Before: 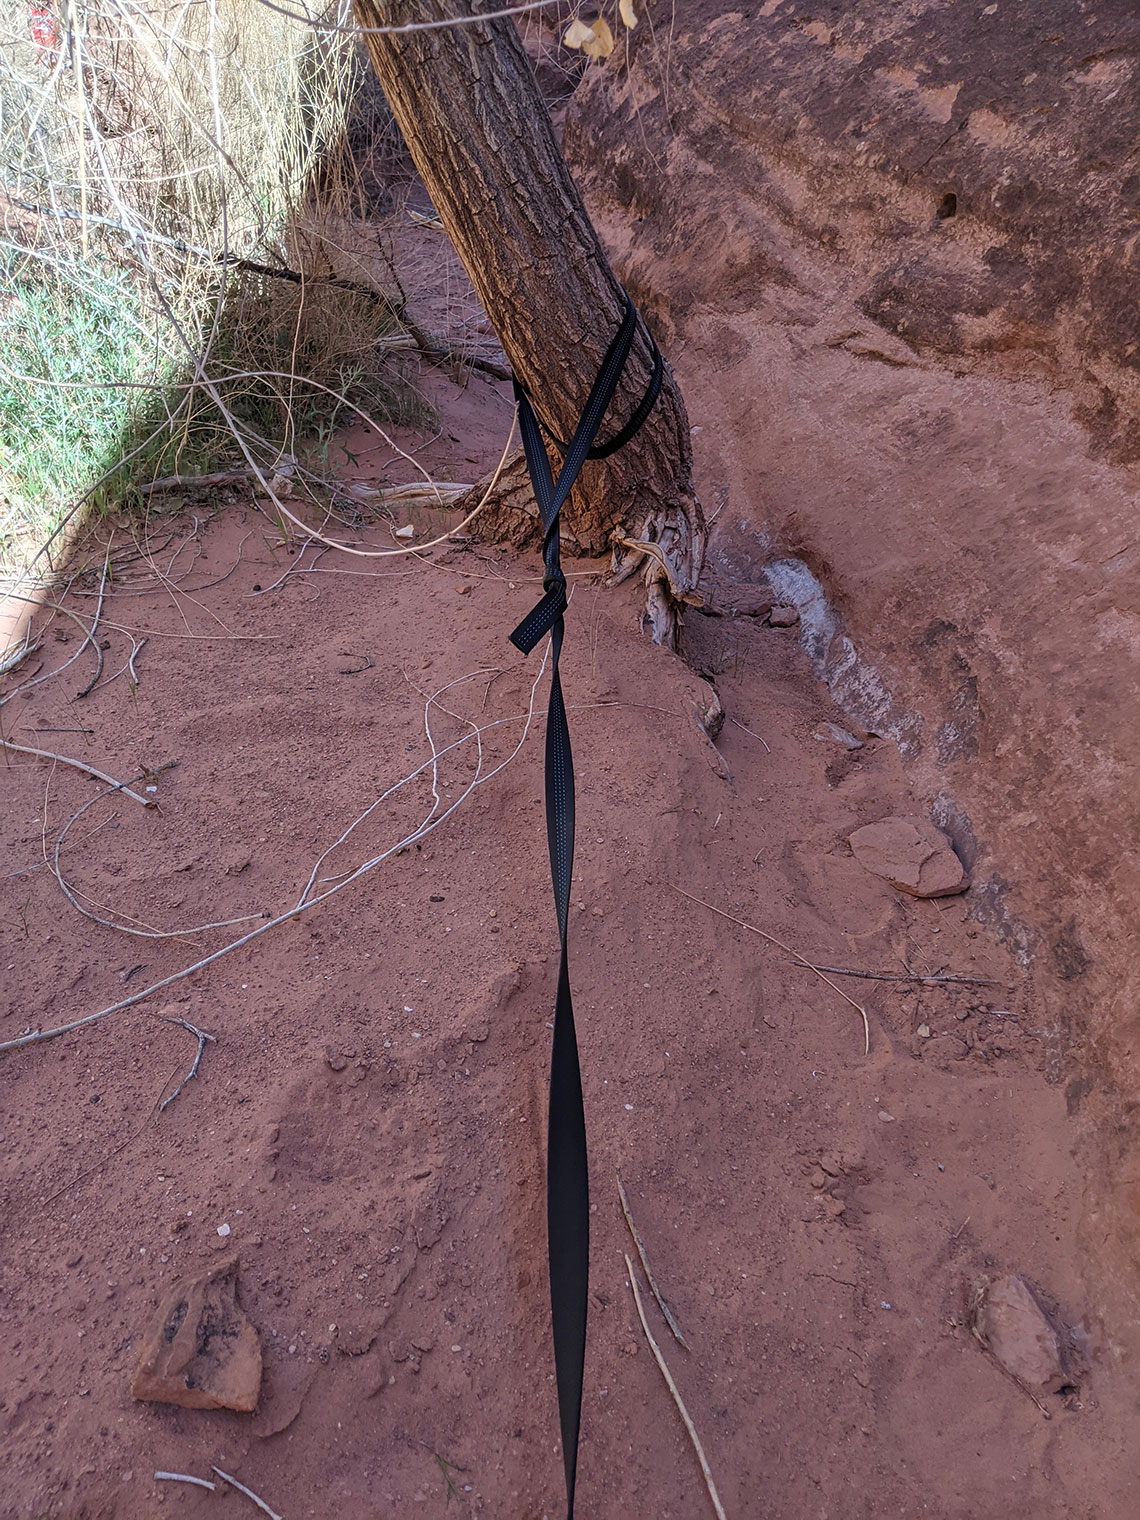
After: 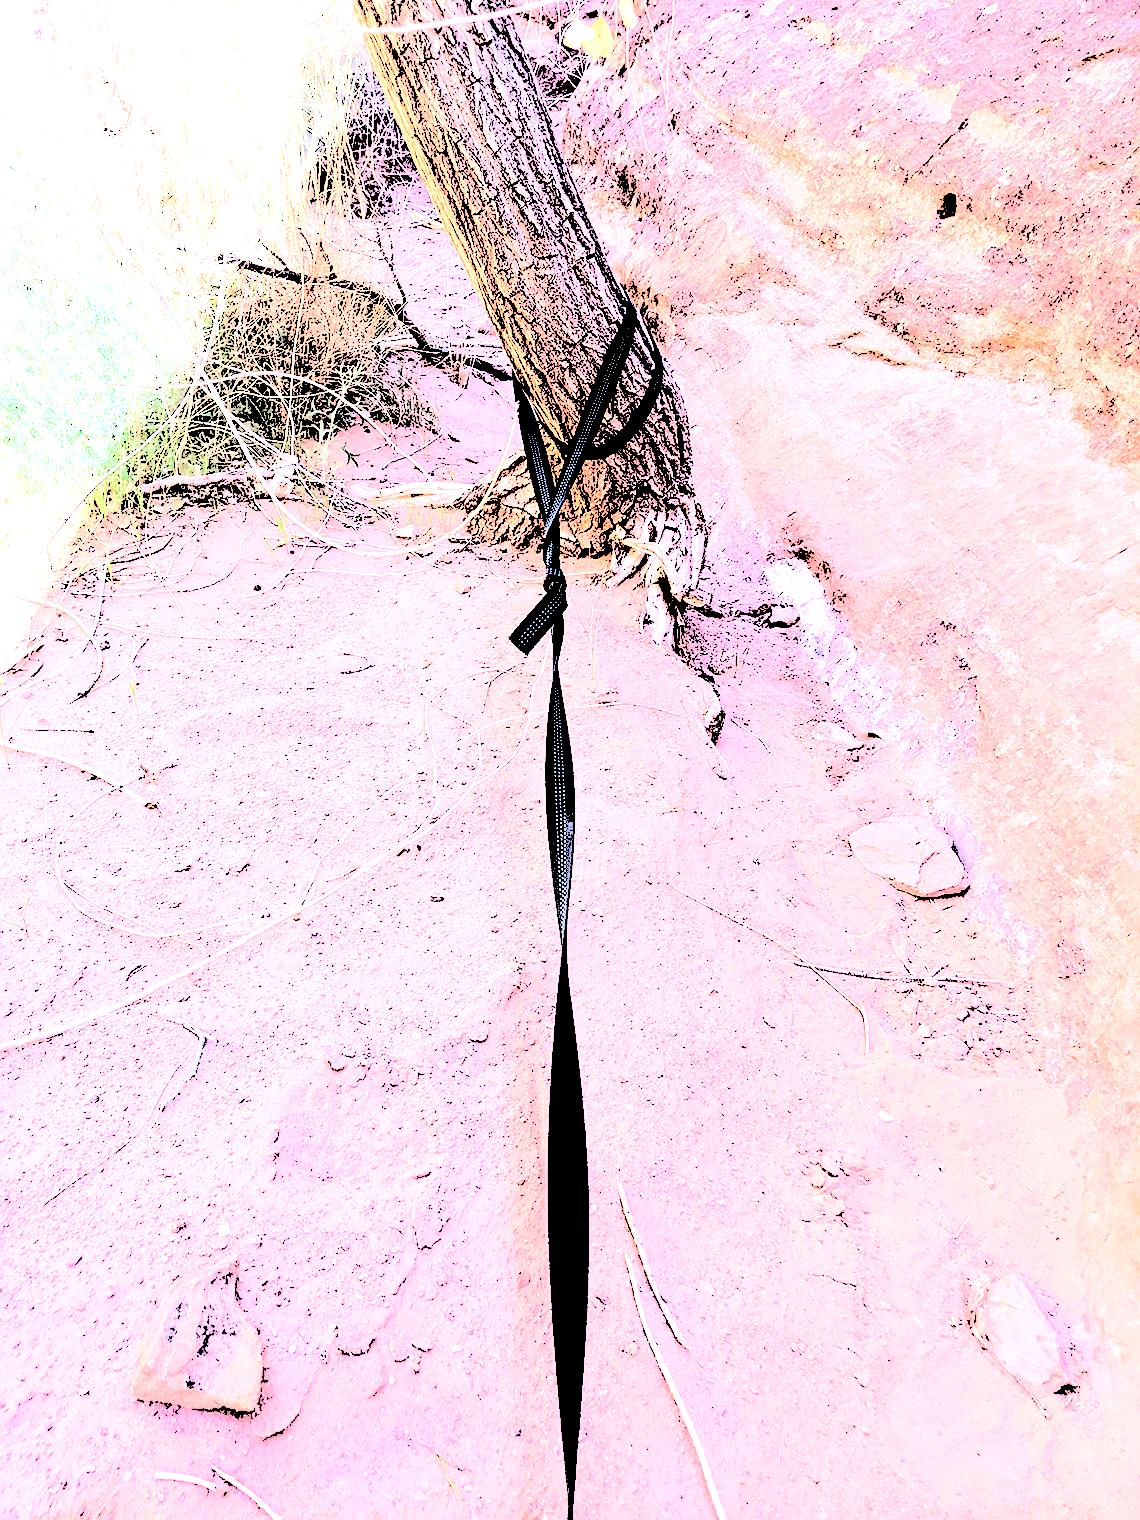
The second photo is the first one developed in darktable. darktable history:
levels: levels [0.246, 0.256, 0.506]
exposure: black level correction -0.002, exposure 0.543 EV, compensate highlight preservation false
